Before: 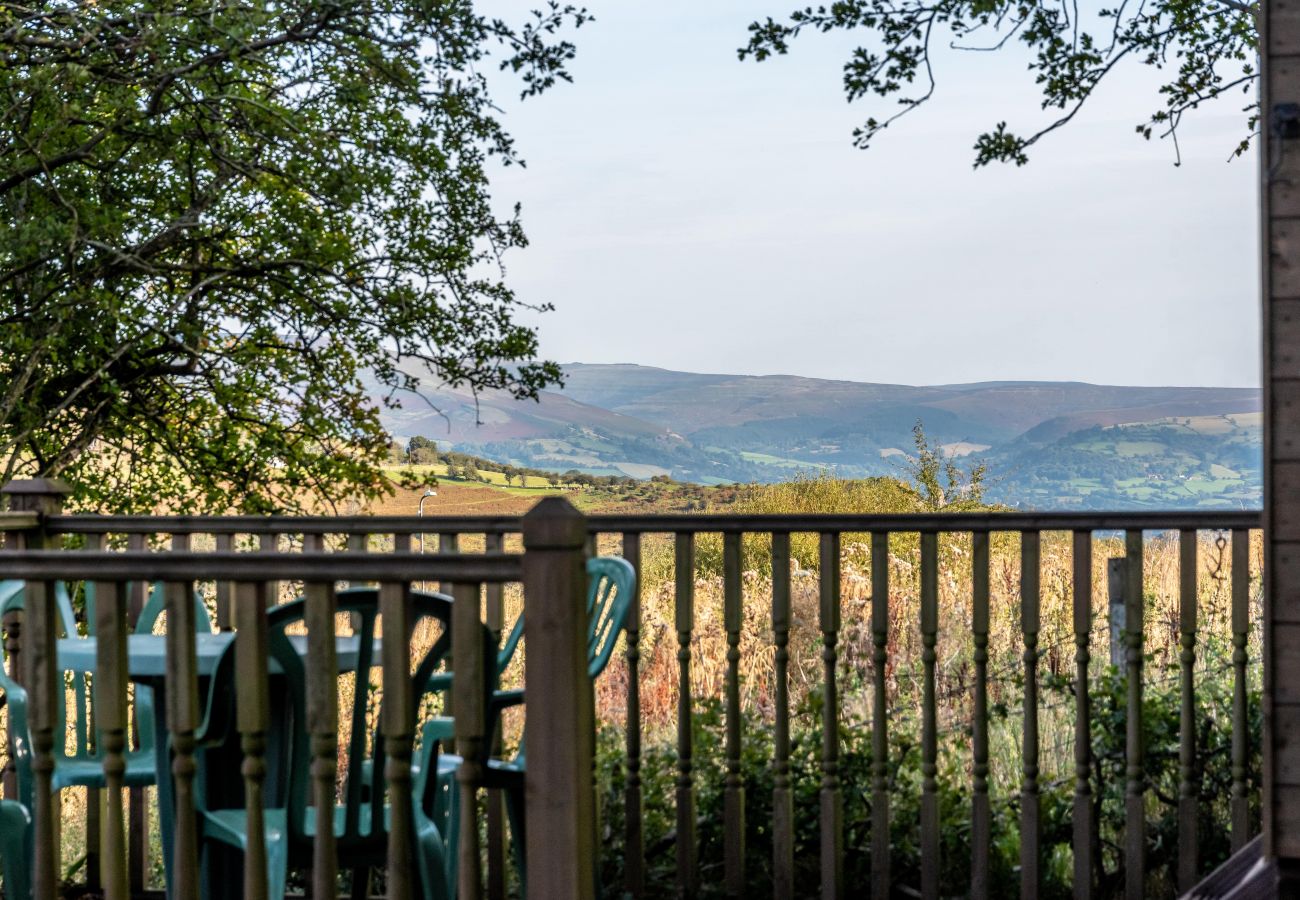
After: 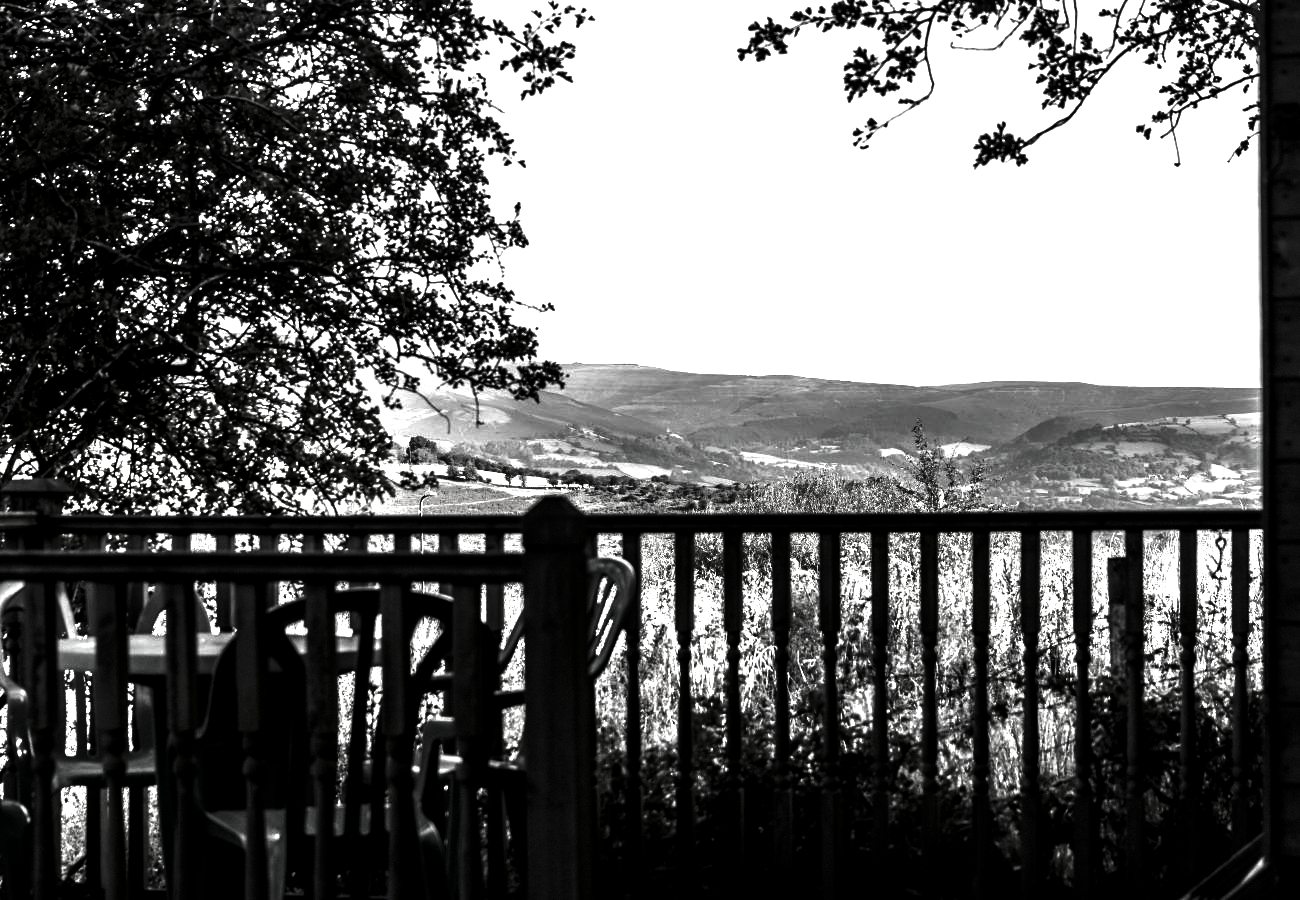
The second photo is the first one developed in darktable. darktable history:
exposure: black level correction 0.008, exposure 0.979 EV, compensate highlight preservation false
contrast brightness saturation: contrast 0.019, brightness -0.985, saturation -0.989
